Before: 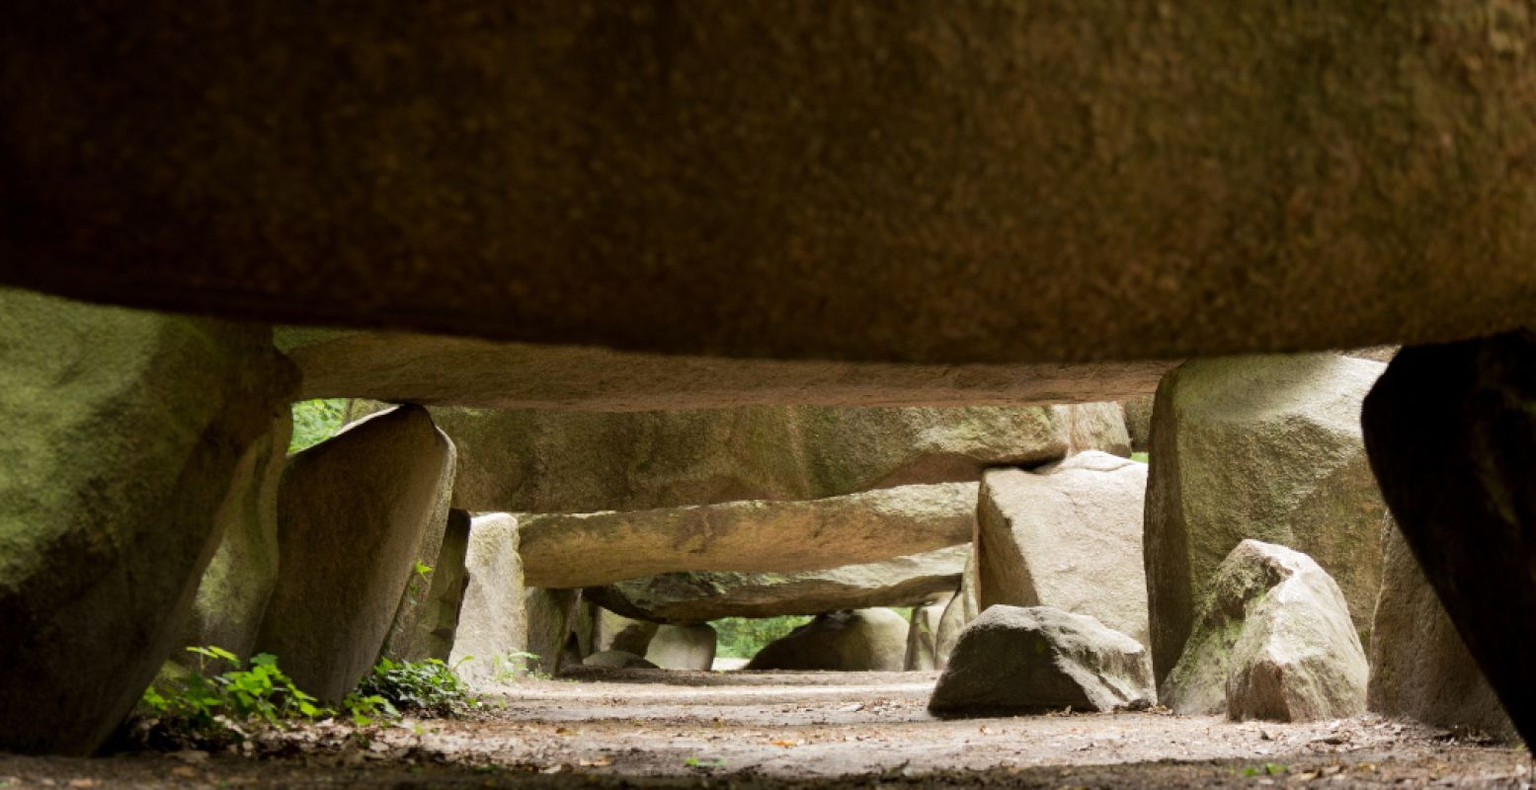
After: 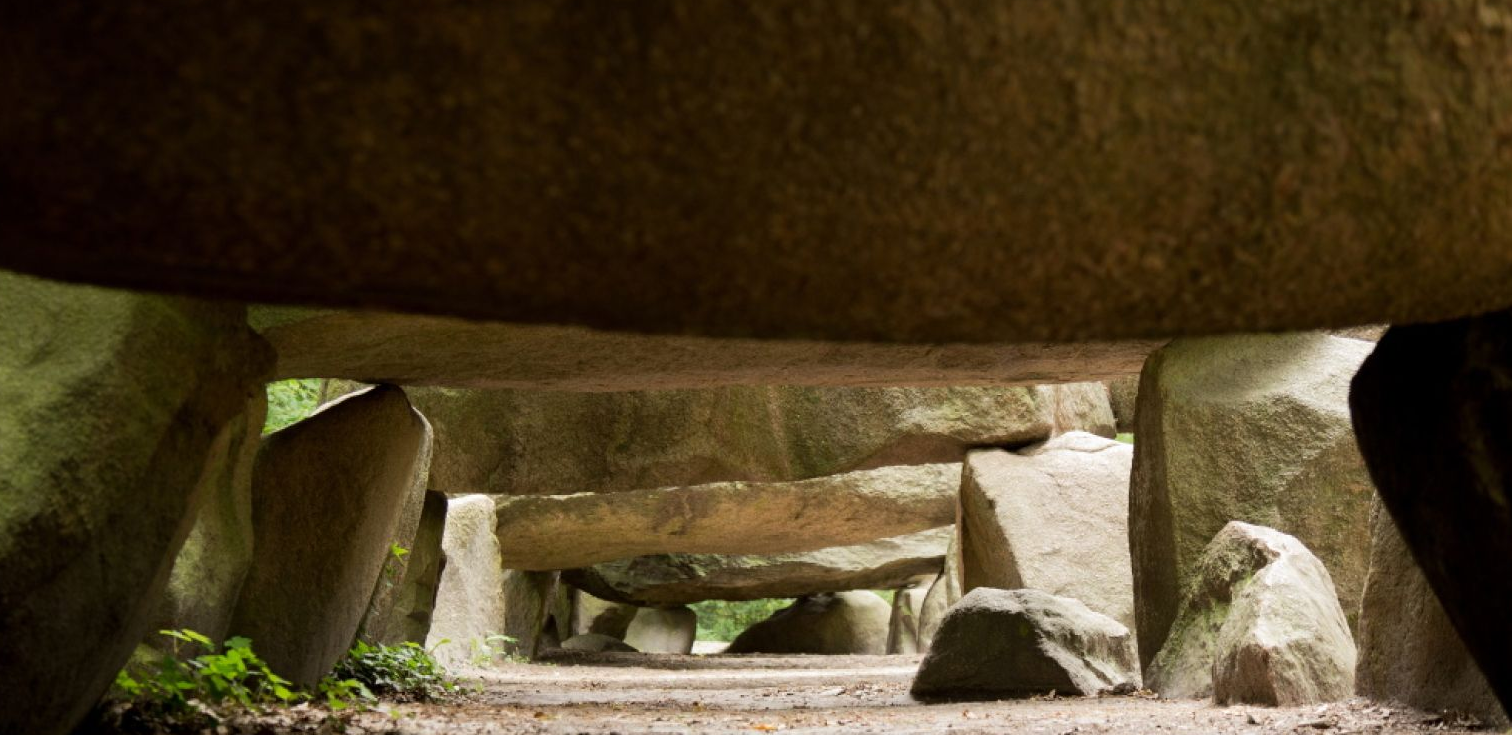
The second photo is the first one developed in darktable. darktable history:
crop: left 1.917%, top 3.217%, right 0.835%, bottom 4.885%
